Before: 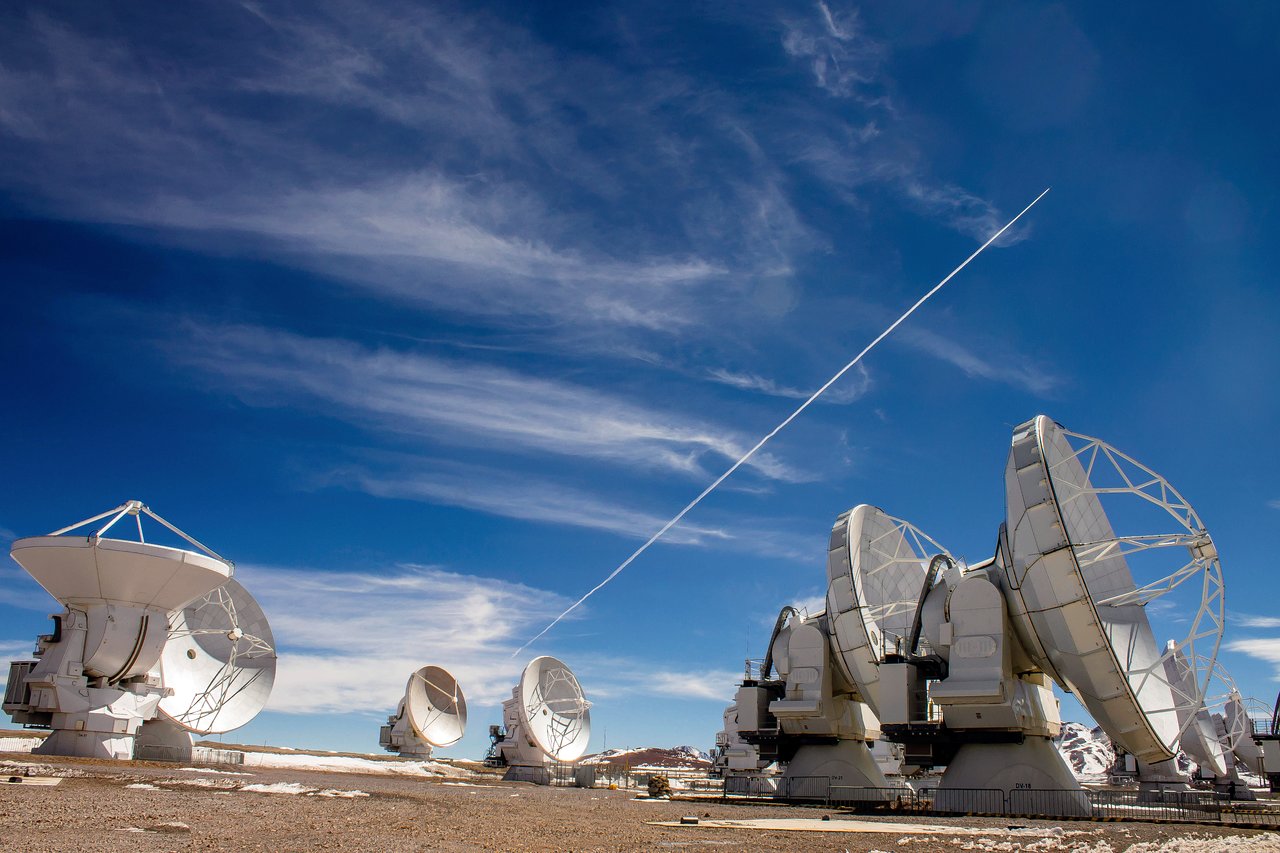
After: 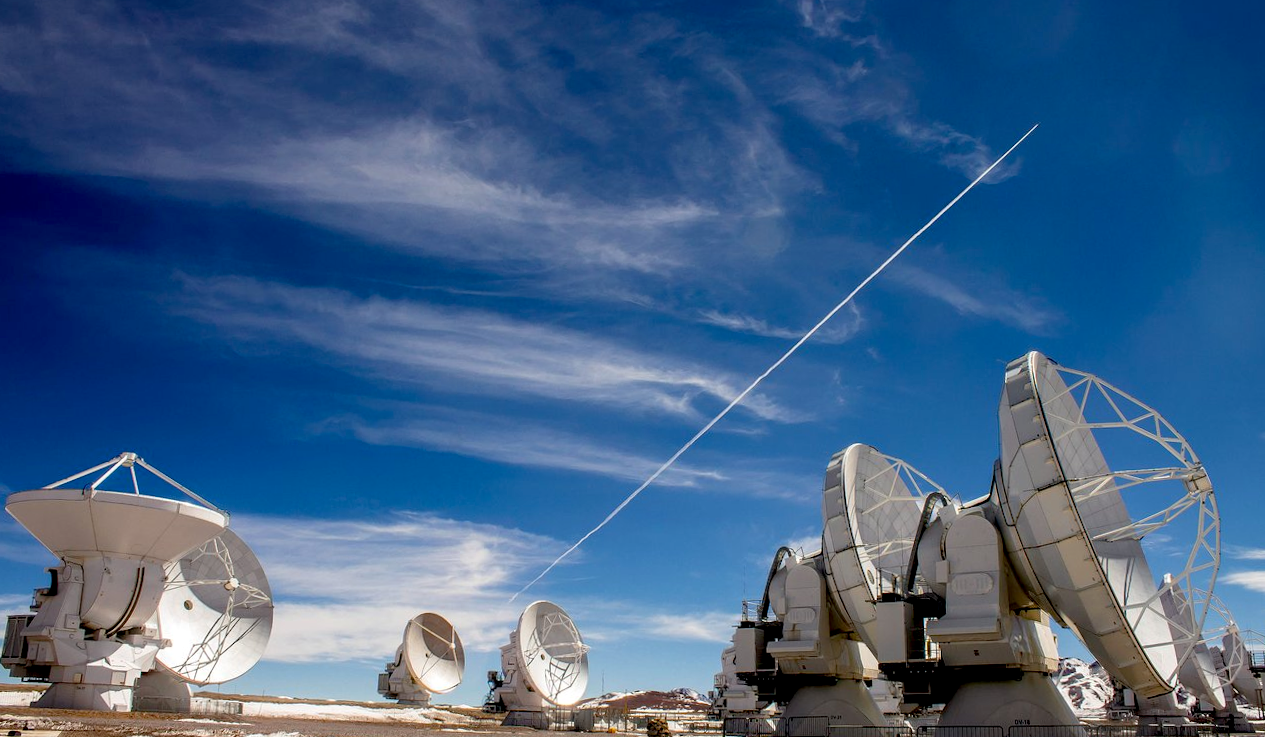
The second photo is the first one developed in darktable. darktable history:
crop and rotate: top 5.609%, bottom 5.609%
rotate and perspective: rotation -1°, crop left 0.011, crop right 0.989, crop top 0.025, crop bottom 0.975
exposure: black level correction 0.01, exposure 0.011 EV, compensate highlight preservation false
